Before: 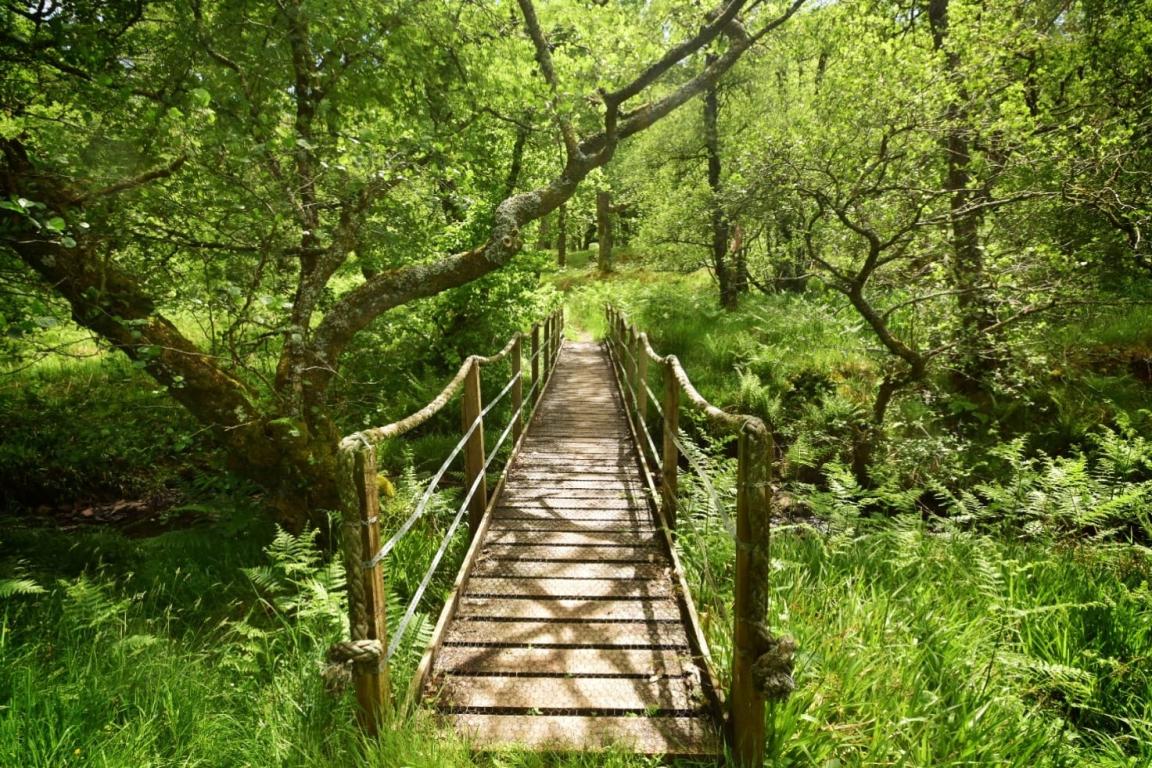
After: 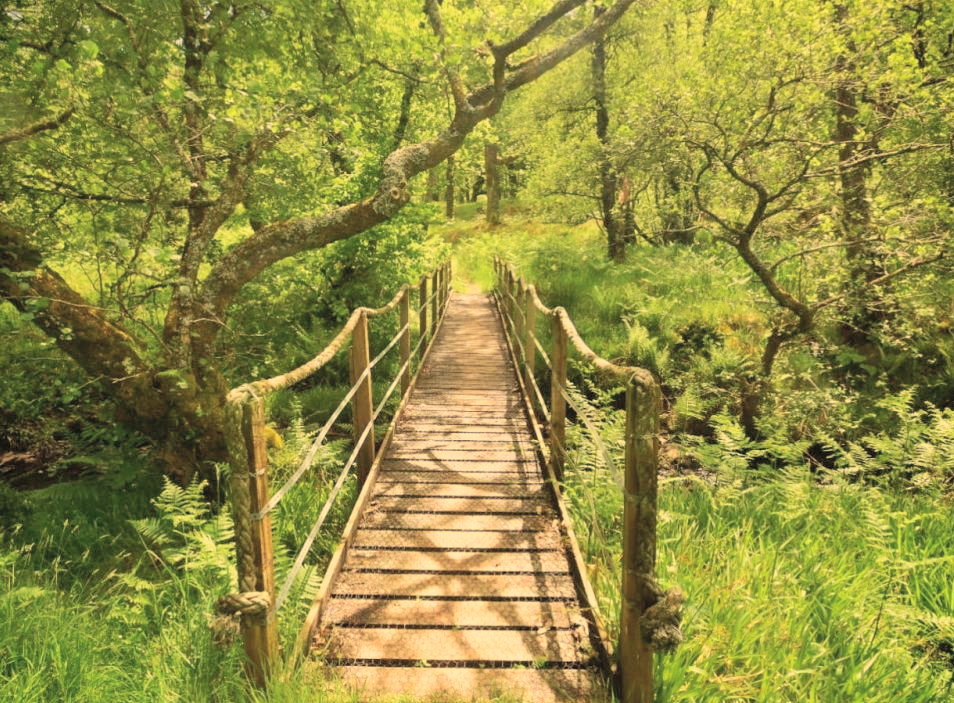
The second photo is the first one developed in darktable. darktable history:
crop: left 9.807%, top 6.259%, right 7.334%, bottom 2.177%
white balance: red 1.138, green 0.996, blue 0.812
sharpen: radius 2.883, amount 0.868, threshold 47.523
global tonemap: drago (0.7, 100)
